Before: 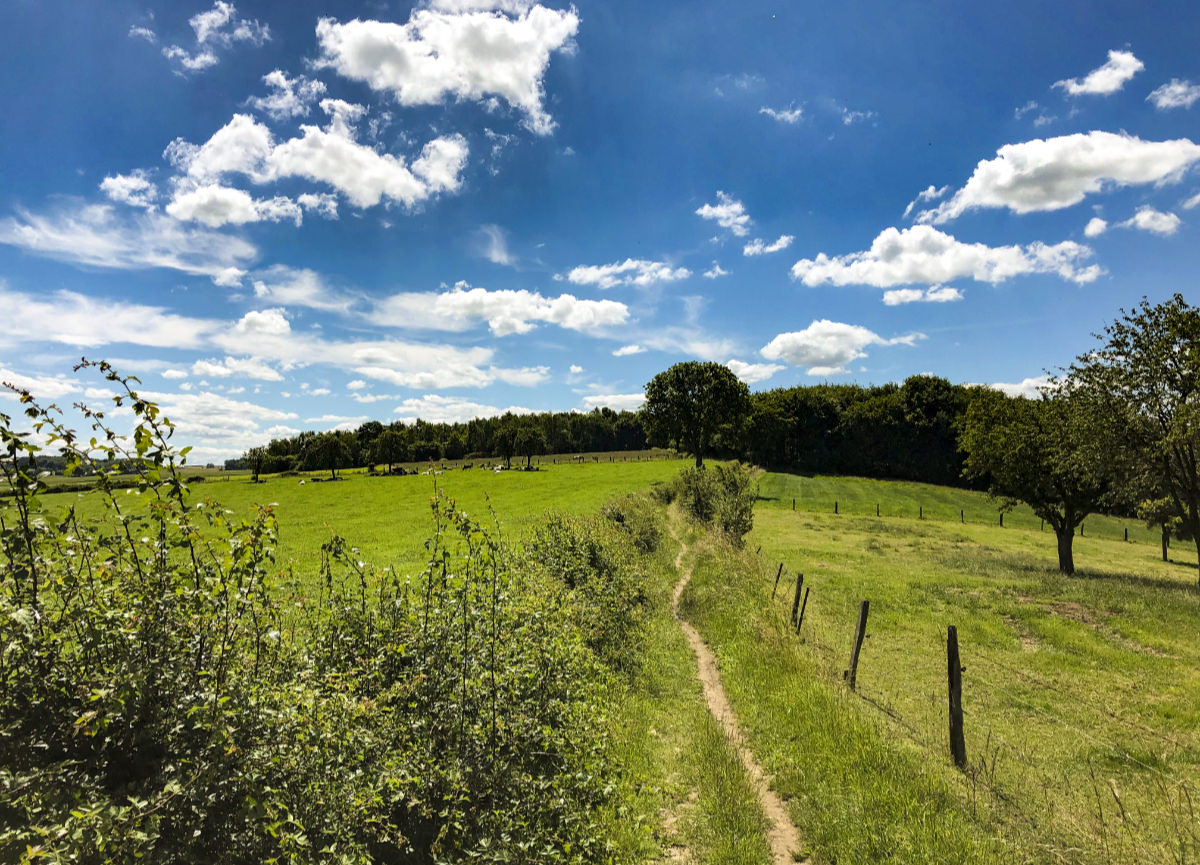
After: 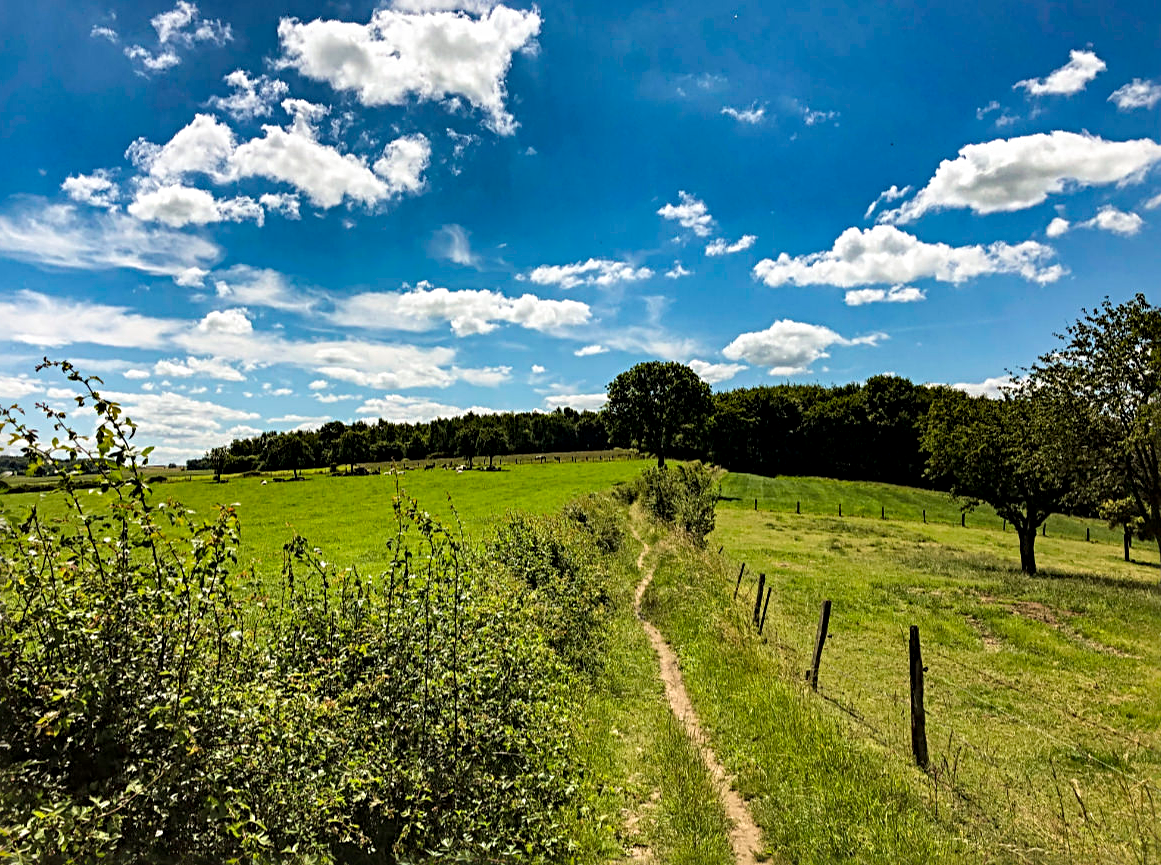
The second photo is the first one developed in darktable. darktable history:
local contrast: highlights 62%, shadows 113%, detail 107%, midtone range 0.533
crop and rotate: left 3.193%
sharpen: radius 3.987
